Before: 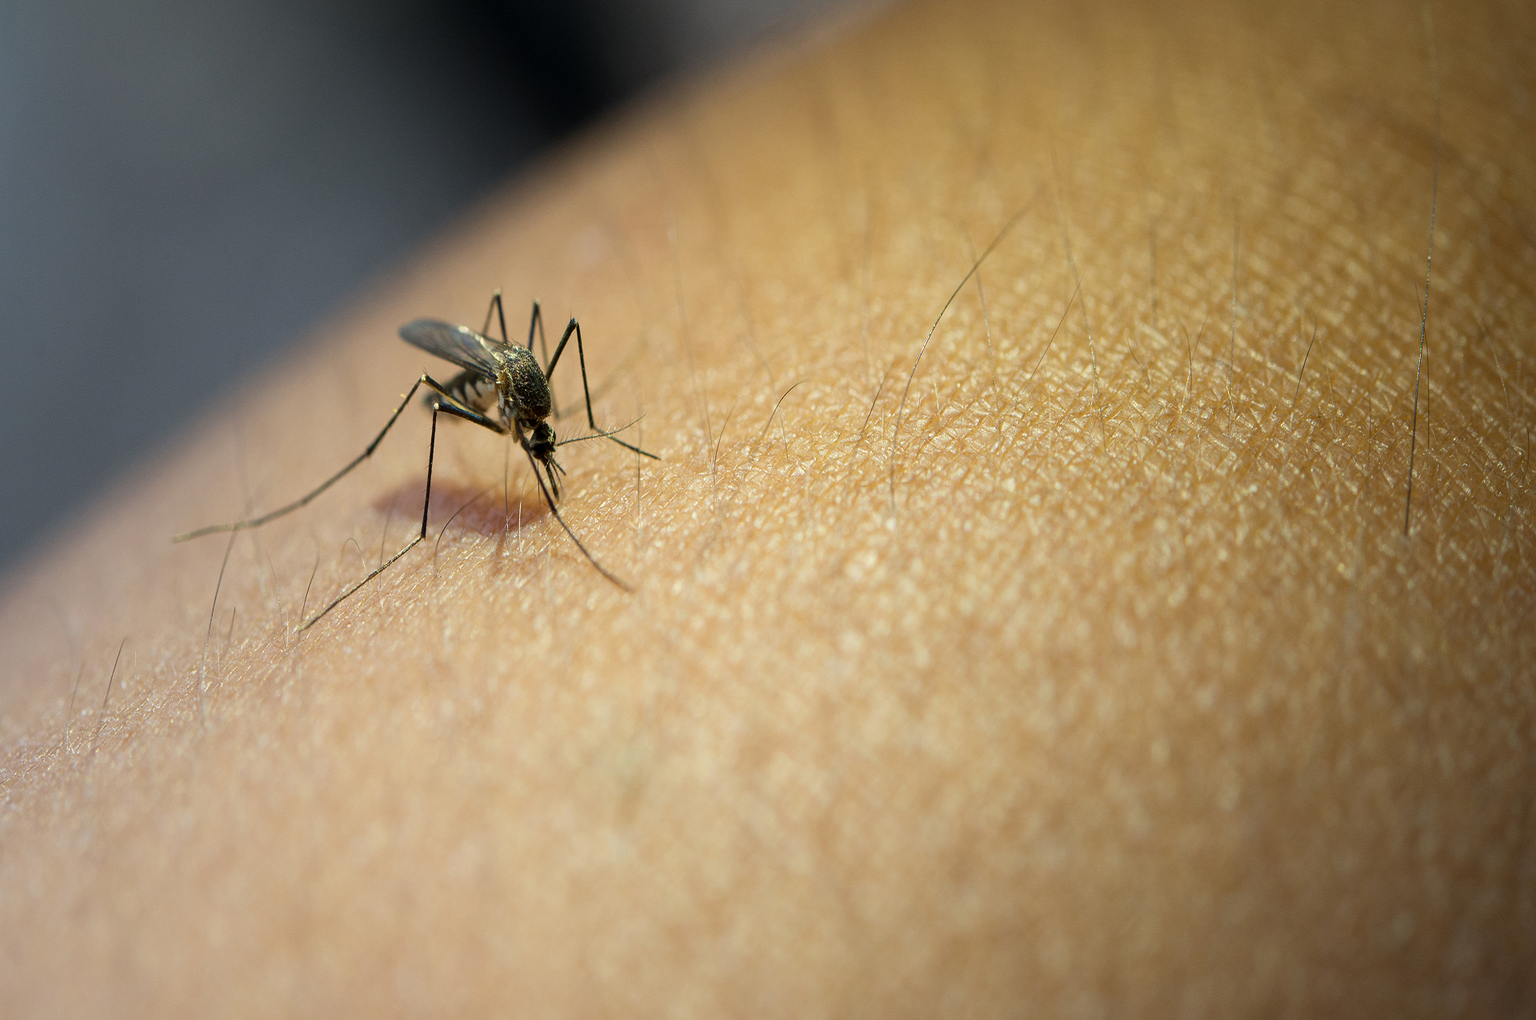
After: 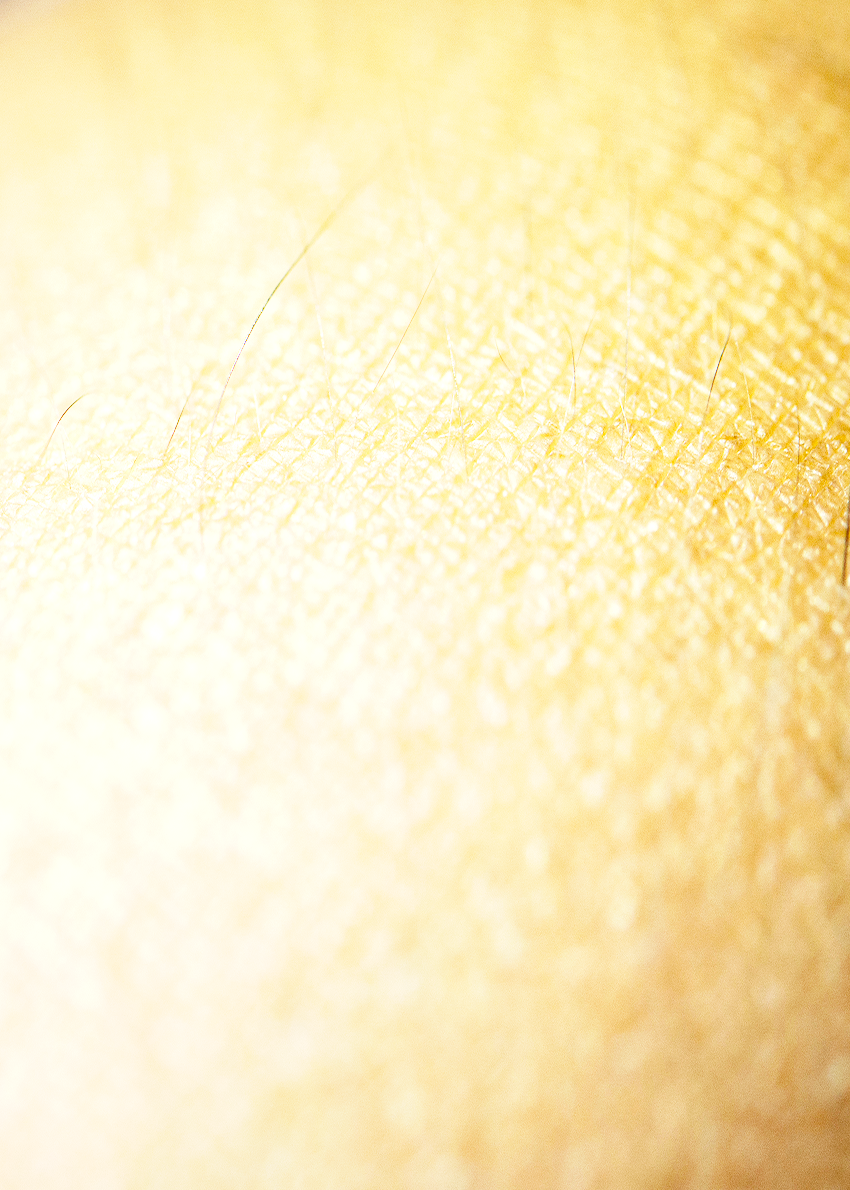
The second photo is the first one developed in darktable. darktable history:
base curve: curves: ch0 [(0, 0) (0, 0.001) (0.001, 0.001) (0.004, 0.002) (0.007, 0.004) (0.015, 0.013) (0.033, 0.045) (0.052, 0.096) (0.075, 0.17) (0.099, 0.241) (0.163, 0.42) (0.219, 0.55) (0.259, 0.616) (0.327, 0.722) (0.365, 0.765) (0.522, 0.873) (0.547, 0.881) (0.689, 0.919) (0.826, 0.952) (1, 1)], preserve colors none
color correction: saturation 1.11
local contrast: on, module defaults
rgb curve: curves: ch0 [(0, 0) (0.136, 0.078) (0.262, 0.245) (0.414, 0.42) (1, 1)], compensate middle gray true, preserve colors basic power
exposure: black level correction 0, exposure 1 EV, compensate highlight preservation false
crop: left 47.628%, top 6.643%, right 7.874%
